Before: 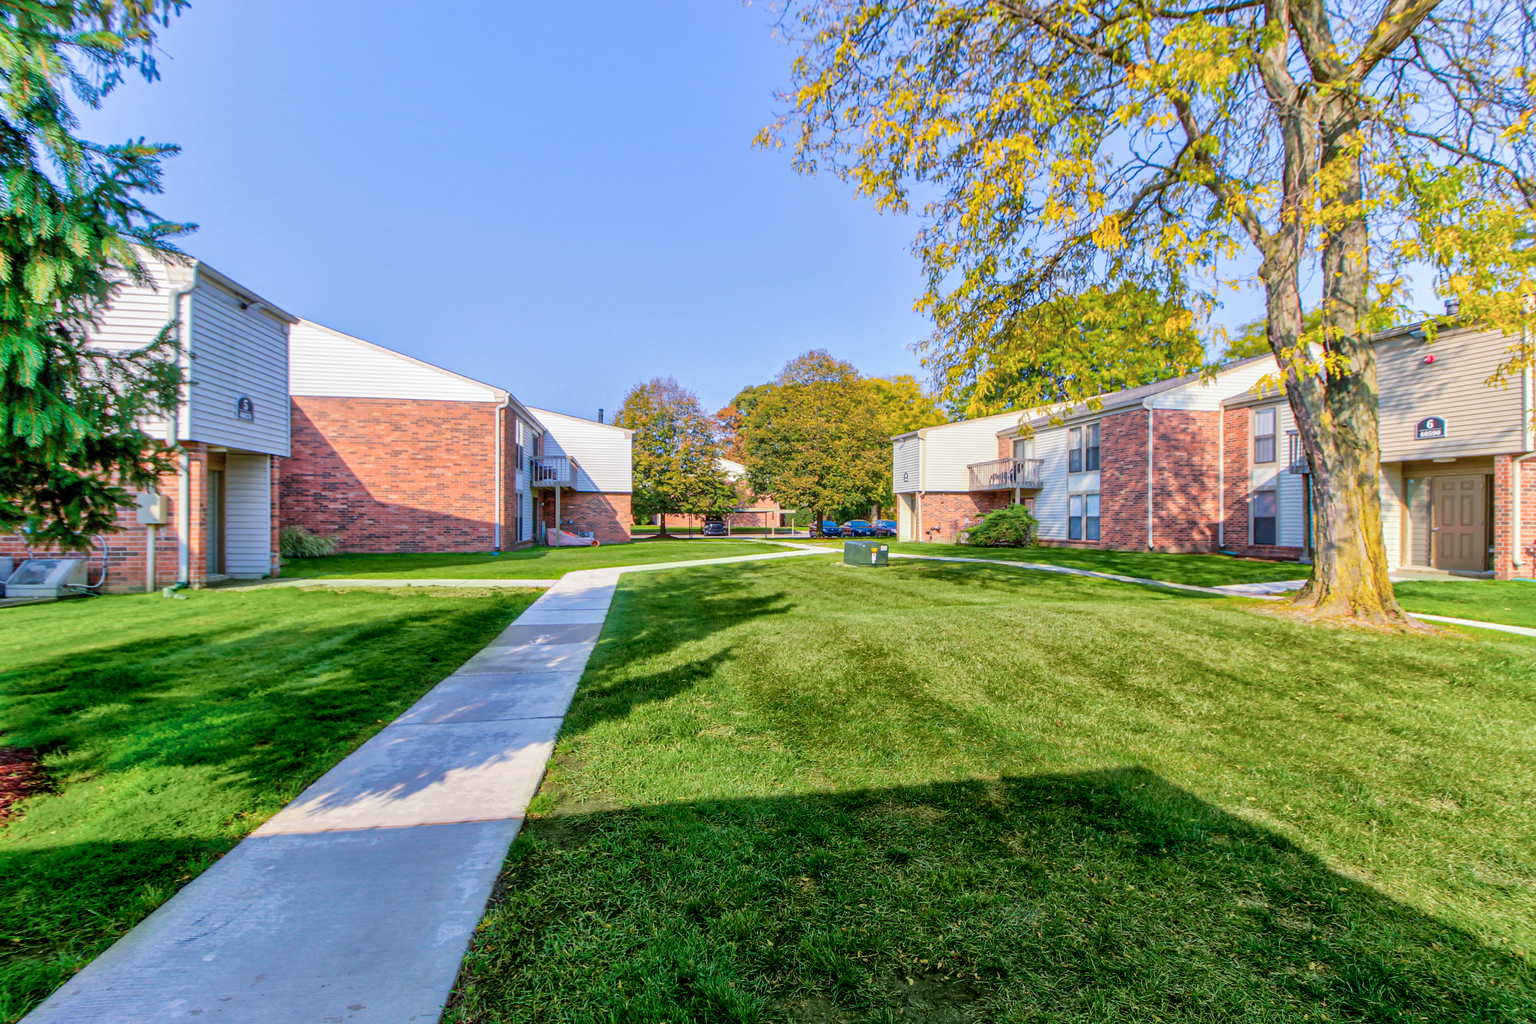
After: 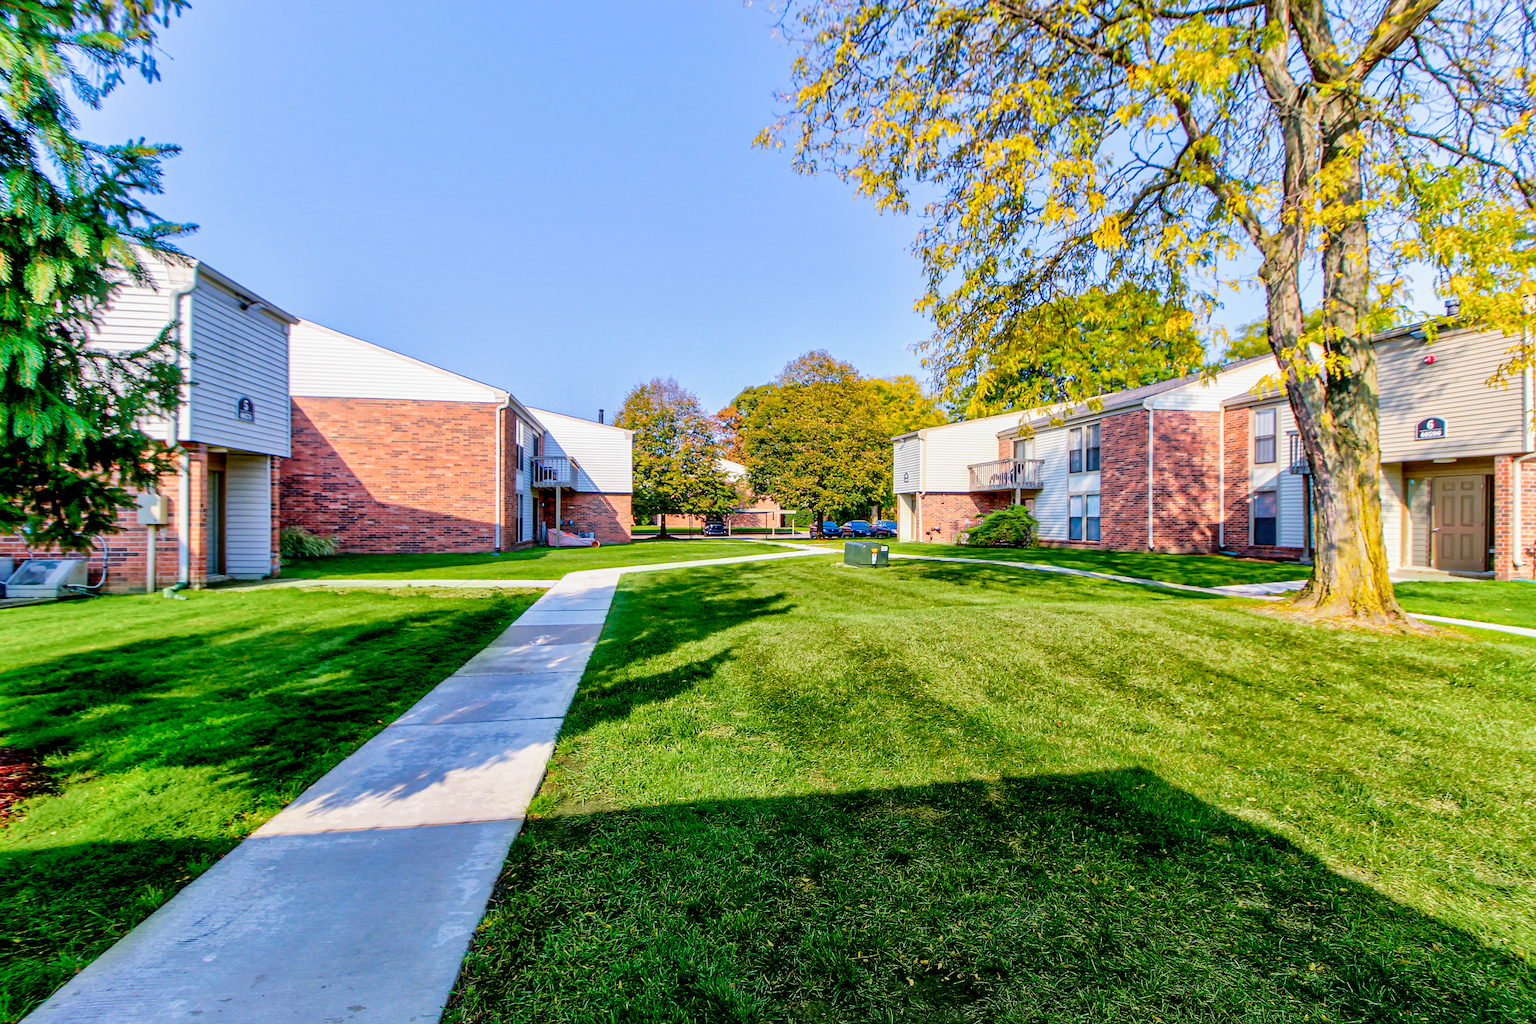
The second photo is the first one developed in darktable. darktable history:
sharpen: on, module defaults
filmic rgb: black relative exposure -6.3 EV, white relative exposure 2.8 EV, threshold 3 EV, target black luminance 0%, hardness 4.6, latitude 67.35%, contrast 1.292, shadows ↔ highlights balance -3.5%, preserve chrominance no, color science v4 (2020), contrast in shadows soft, enable highlight reconstruction true
